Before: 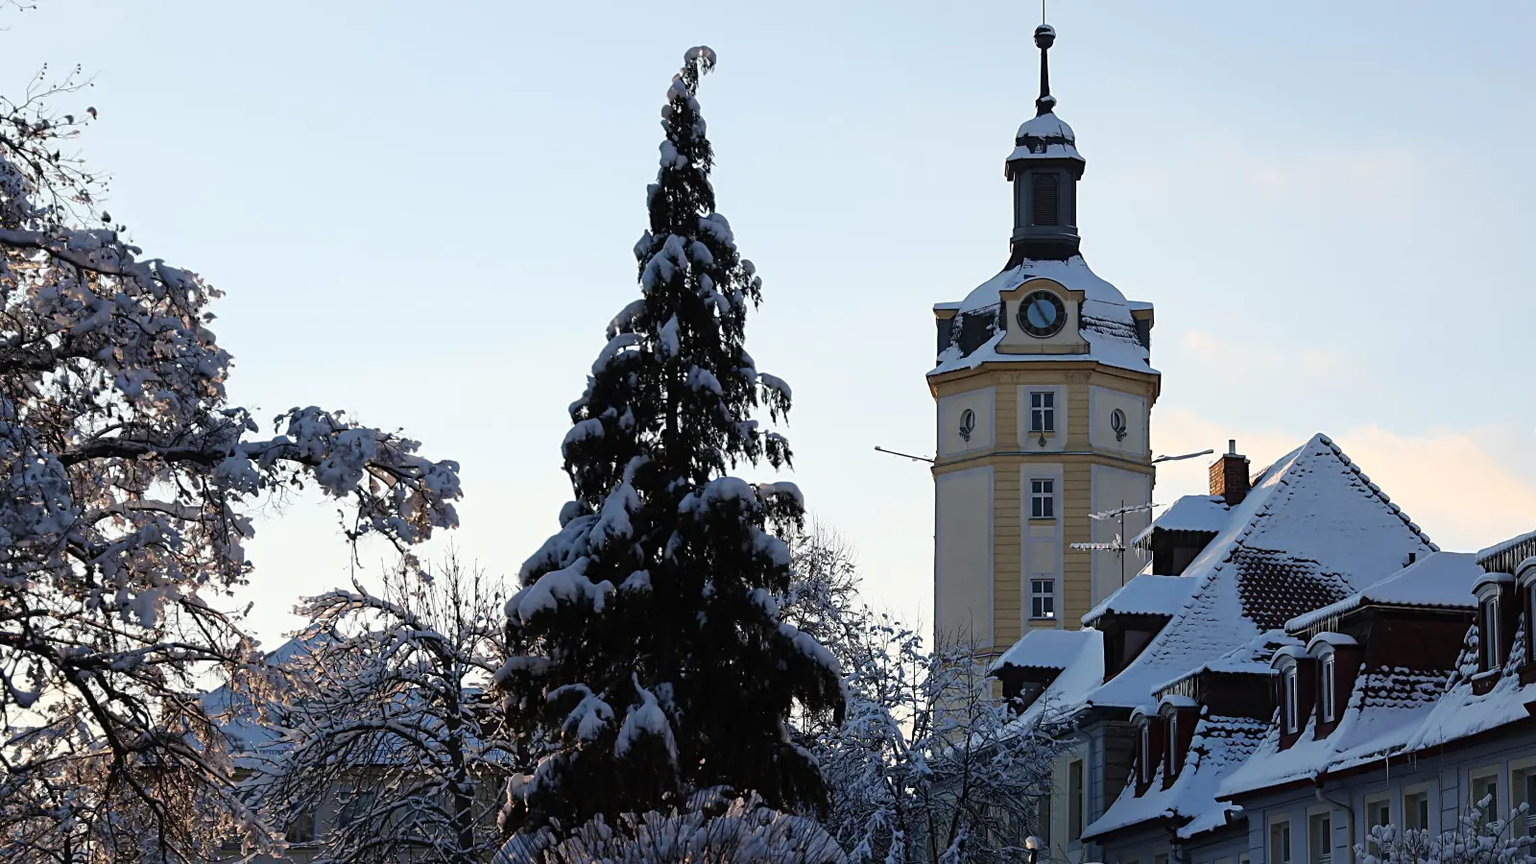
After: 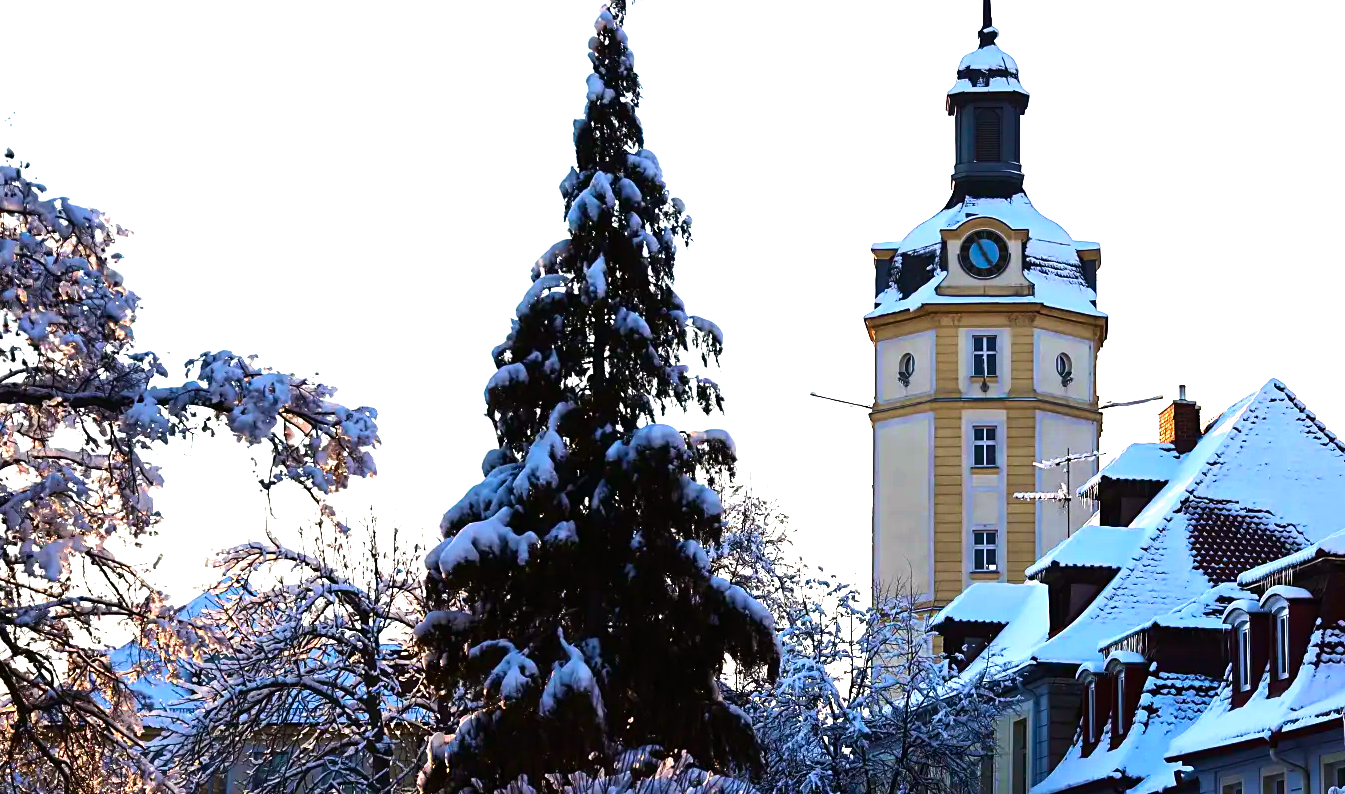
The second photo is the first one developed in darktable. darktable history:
crop: left 6.372%, top 8.178%, right 9.54%, bottom 3.564%
color balance rgb: power › chroma 0.3%, power › hue 25.14°, perceptual saturation grading › global saturation 0.511%, perceptual brilliance grading › global brilliance 29.754%, perceptual brilliance grading › highlights 12.54%, perceptual brilliance grading › mid-tones 24.622%
color zones: curves: ch0 [(0.068, 0.464) (0.25, 0.5) (0.48, 0.508) (0.75, 0.536) (0.886, 0.476) (0.967, 0.456)]; ch1 [(0.066, 0.456) (0.25, 0.5) (0.616, 0.508) (0.746, 0.56) (0.934, 0.444)]
velvia: on, module defaults
contrast brightness saturation: contrast 0.161, saturation 0.329
